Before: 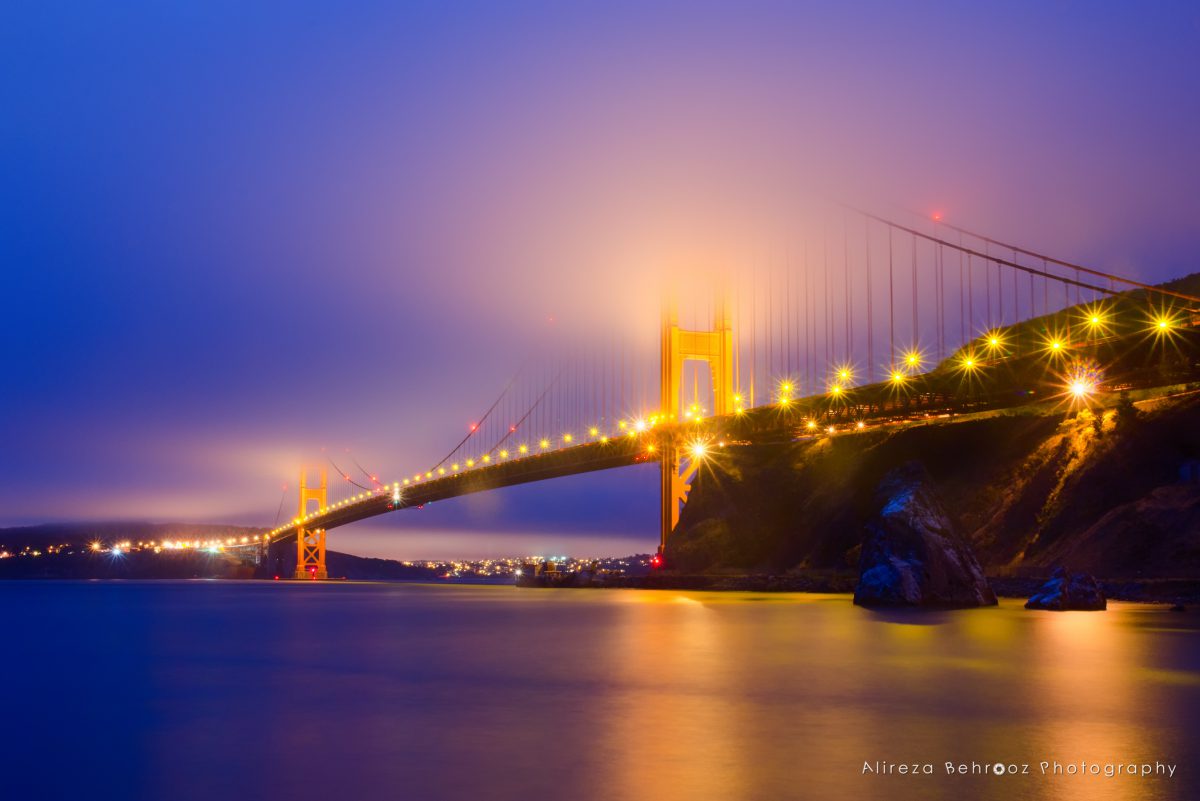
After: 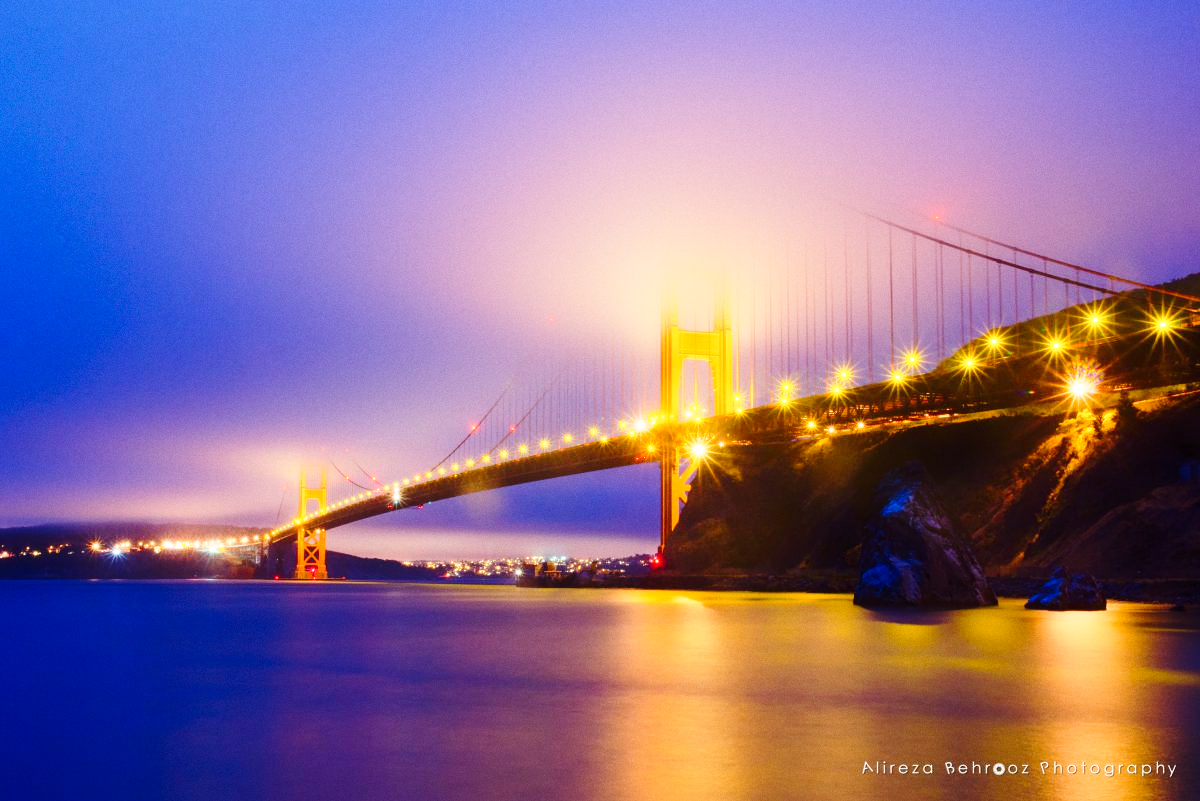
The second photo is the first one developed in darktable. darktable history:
base curve: curves: ch0 [(0, 0) (0.028, 0.03) (0.121, 0.232) (0.46, 0.748) (0.859, 0.968) (1, 1)], preserve colors none
grain: coarseness 0.09 ISO, strength 16.61%
